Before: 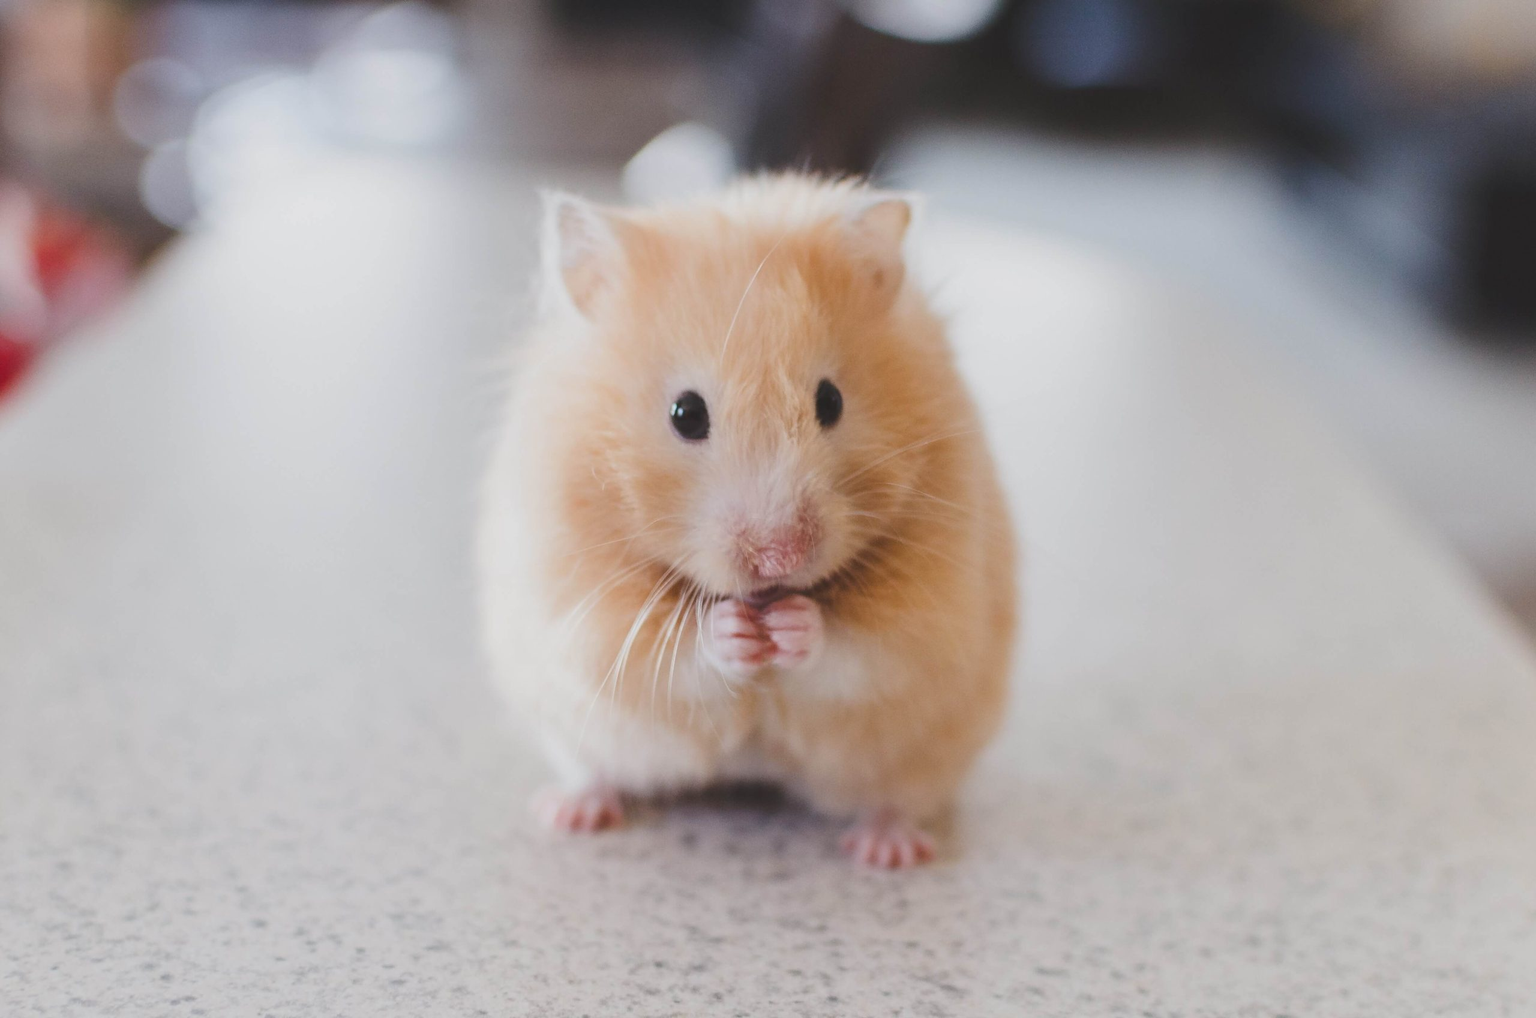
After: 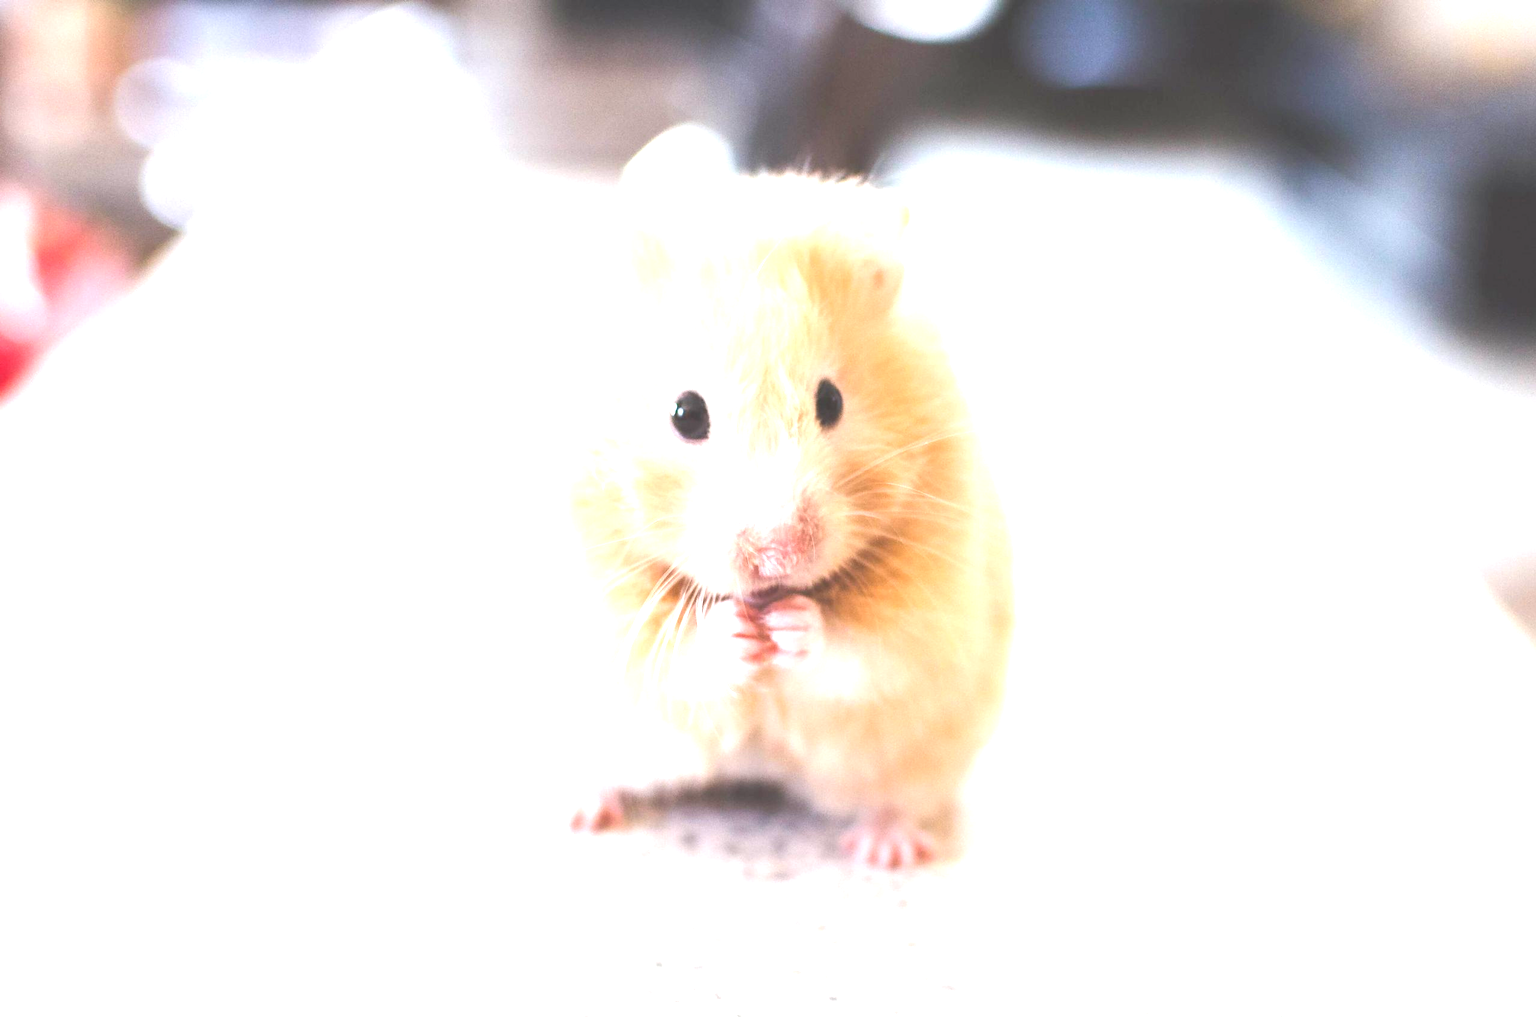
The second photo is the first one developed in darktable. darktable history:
exposure: black level correction 0, exposure 1.745 EV, compensate highlight preservation false
